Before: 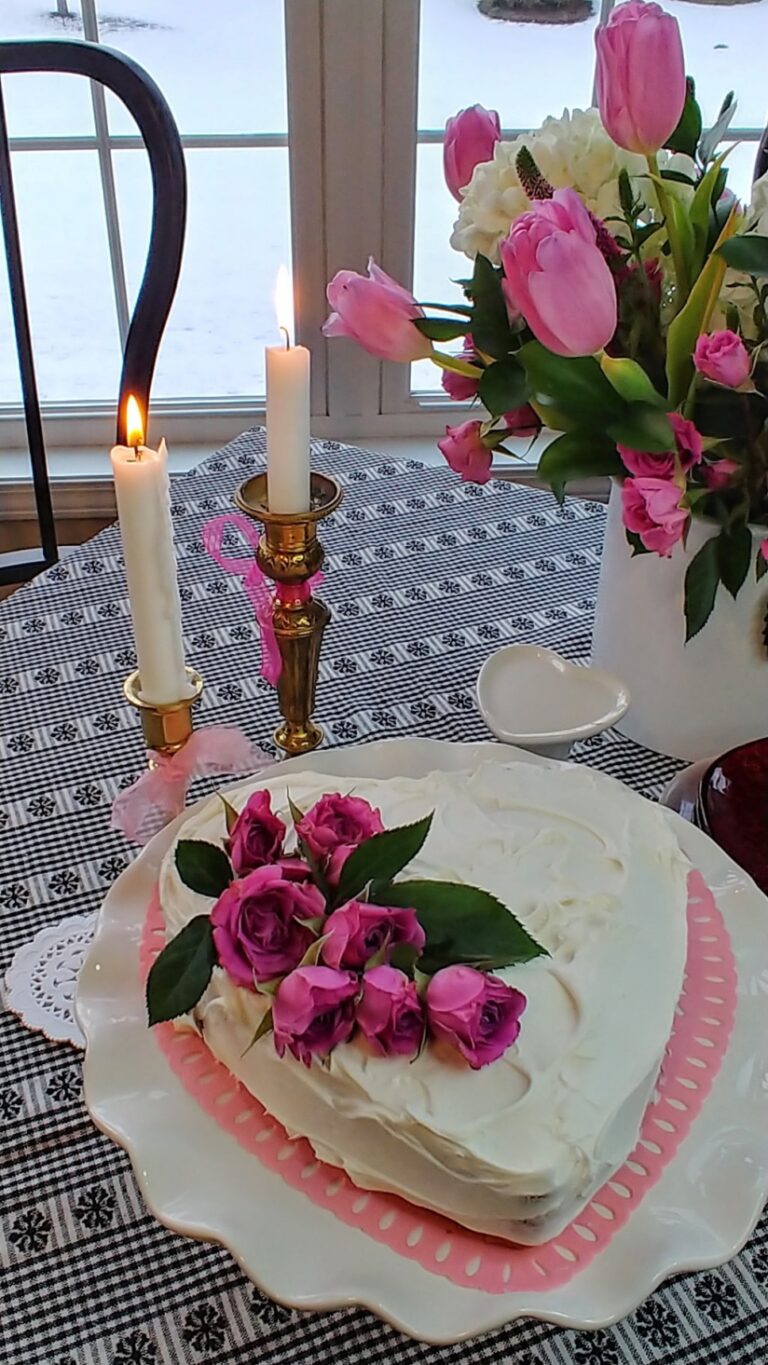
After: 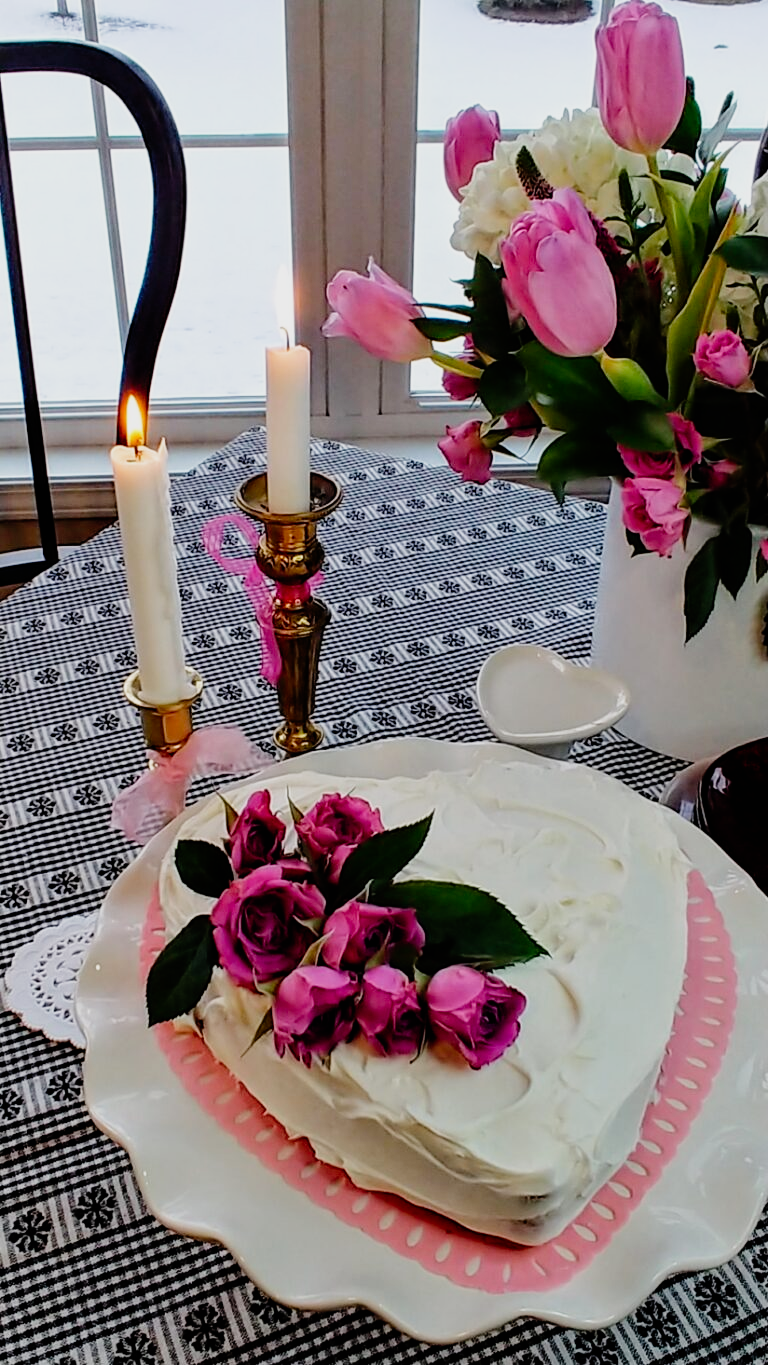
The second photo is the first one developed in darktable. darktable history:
tone equalizer: -8 EV -0.409 EV, -7 EV -0.415 EV, -6 EV -0.34 EV, -5 EV -0.26 EV, -3 EV 0.223 EV, -2 EV 0.311 EV, -1 EV 0.396 EV, +0 EV 0.404 EV, edges refinement/feathering 500, mask exposure compensation -1.25 EV, preserve details no
filmic rgb: black relative exposure -7.77 EV, white relative exposure 4.46 EV, hardness 3.76, latitude 49.52%, contrast 1.101, preserve chrominance no, color science v5 (2021), contrast in shadows safe, contrast in highlights safe
